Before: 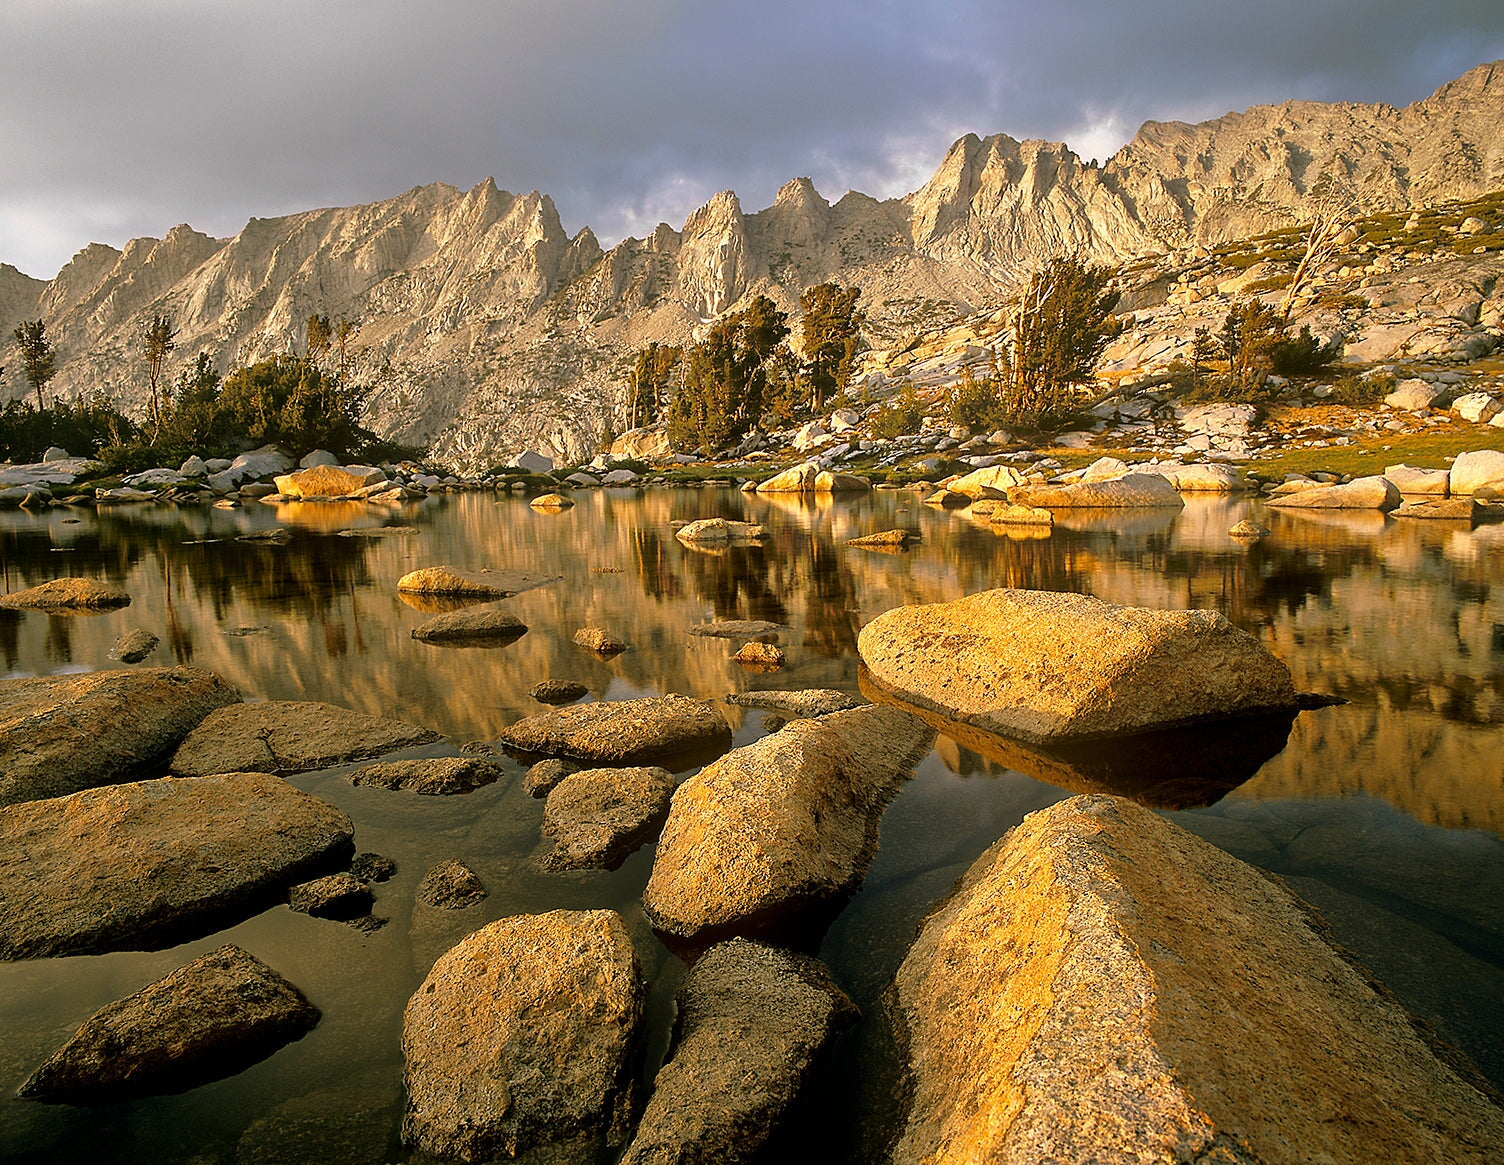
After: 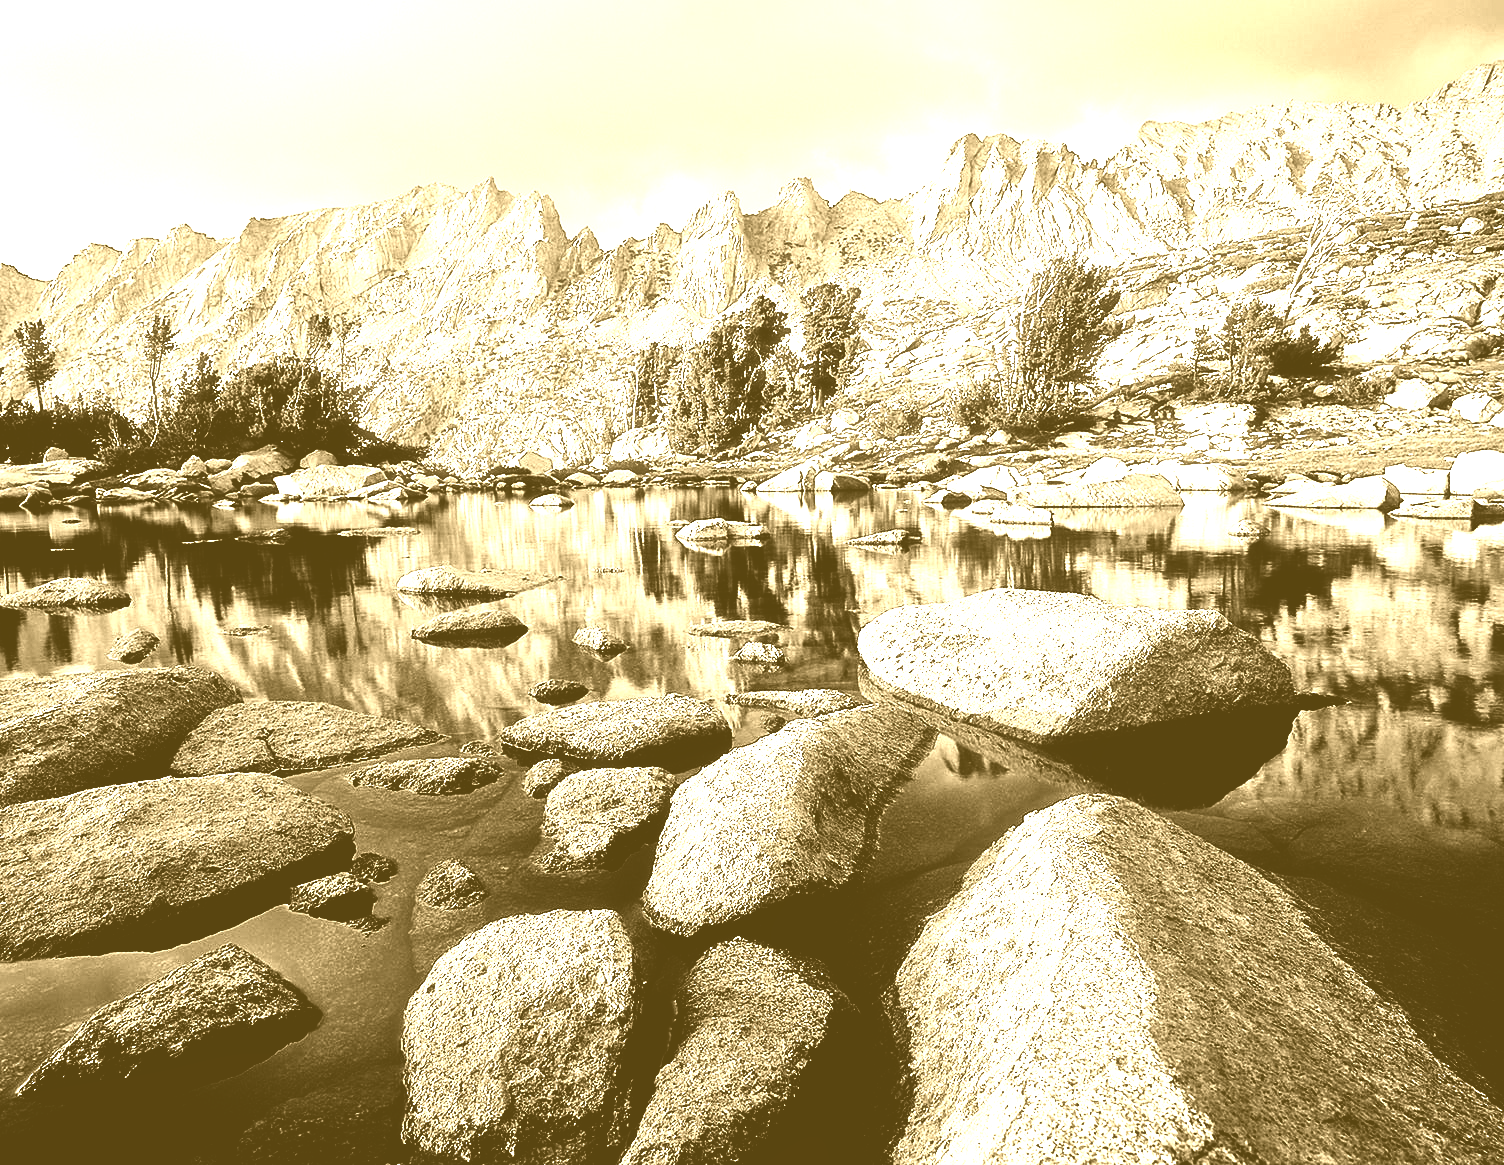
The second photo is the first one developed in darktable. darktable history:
filmic rgb: black relative exposure -4.88 EV, hardness 2.82
contrast brightness saturation: contrast 0.39, brightness 0.1
haze removal: strength -0.1, adaptive false
white balance: red 0.871, blue 1.249
tone equalizer: -8 EV -0.417 EV, -7 EV -0.389 EV, -6 EV -0.333 EV, -5 EV -0.222 EV, -3 EV 0.222 EV, -2 EV 0.333 EV, -1 EV 0.389 EV, +0 EV 0.417 EV, edges refinement/feathering 500, mask exposure compensation -1.57 EV, preserve details no
shadows and highlights: radius 44.78, white point adjustment 6.64, compress 79.65%, highlights color adjustment 78.42%, soften with gaussian
colorize: hue 36°, source mix 100%
